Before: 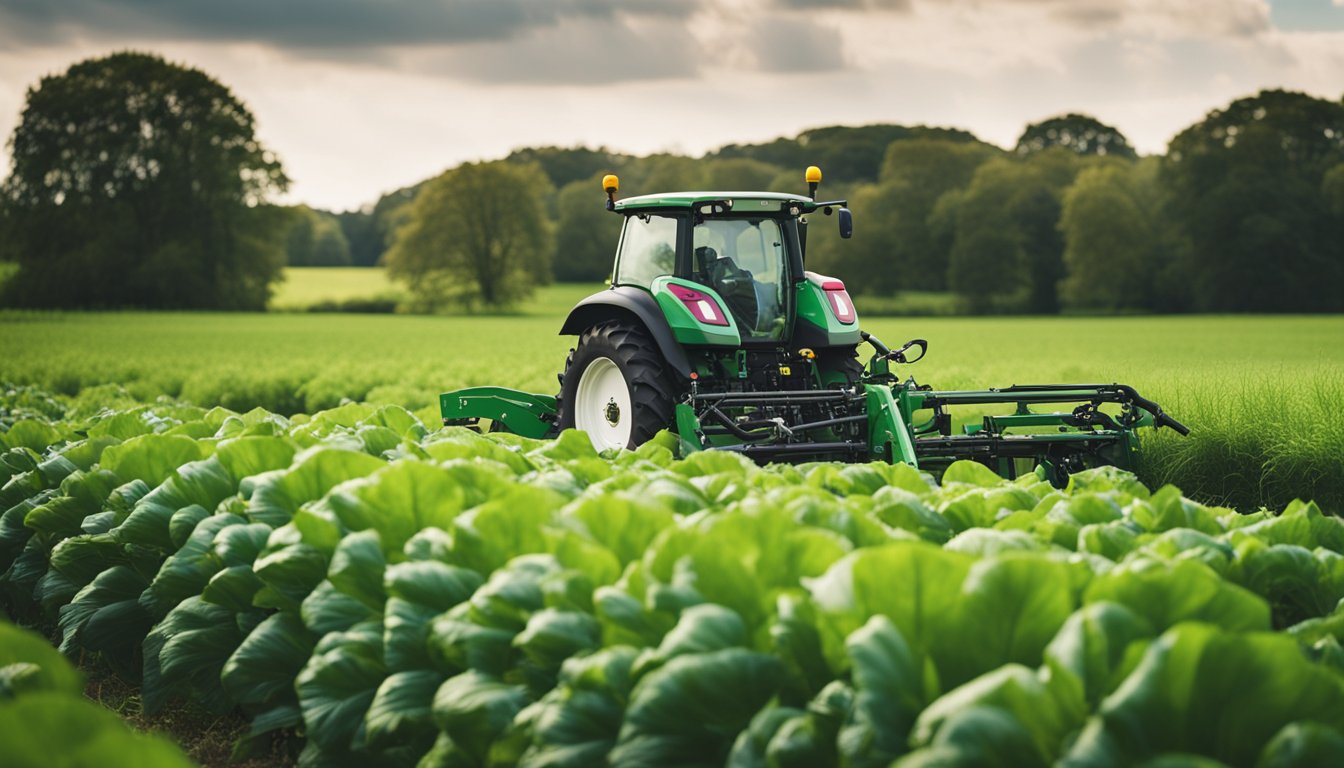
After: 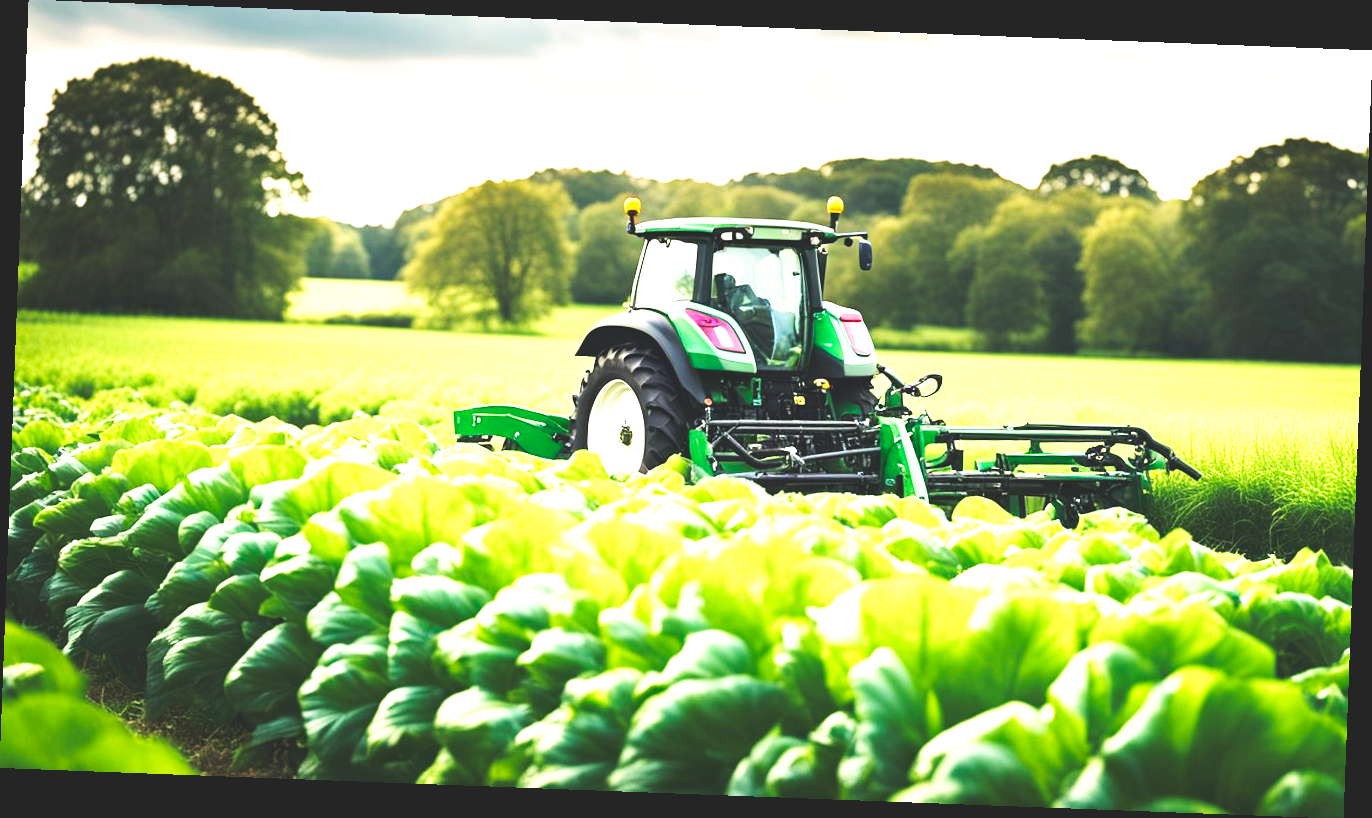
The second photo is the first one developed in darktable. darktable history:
exposure: black level correction 0, exposure 1.5 EV, compensate exposure bias true, compensate highlight preservation false
rotate and perspective: rotation 2.17°, automatic cropping off
tone curve: curves: ch0 [(0, 0) (0.003, 0.147) (0.011, 0.147) (0.025, 0.147) (0.044, 0.147) (0.069, 0.147) (0.1, 0.15) (0.136, 0.158) (0.177, 0.174) (0.224, 0.198) (0.277, 0.241) (0.335, 0.292) (0.399, 0.361) (0.468, 0.452) (0.543, 0.568) (0.623, 0.679) (0.709, 0.793) (0.801, 0.886) (0.898, 0.966) (1, 1)], preserve colors none
